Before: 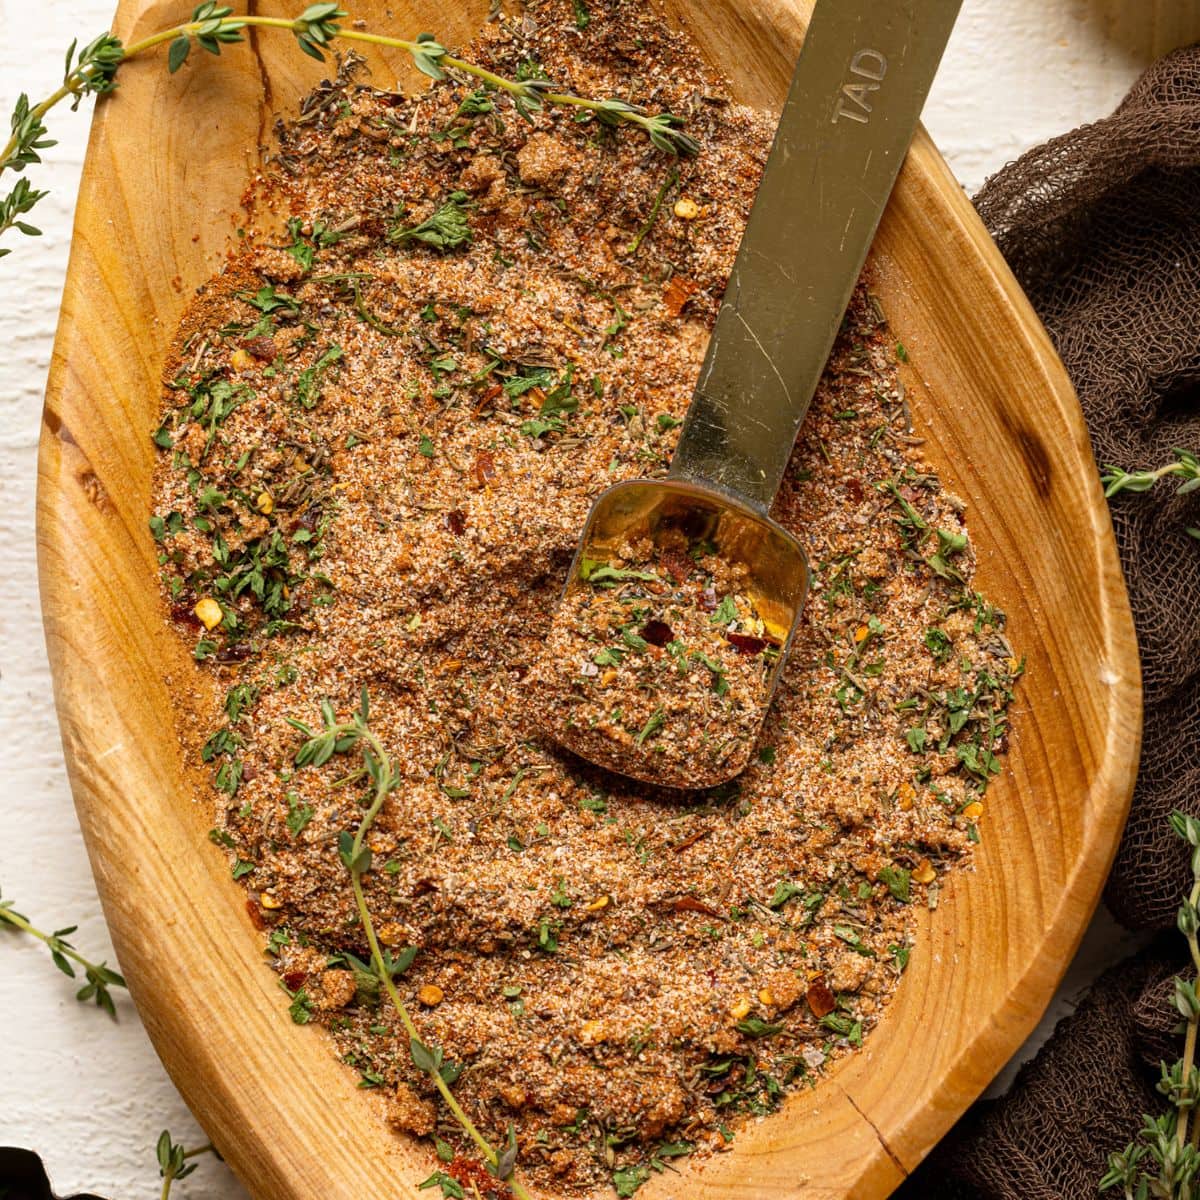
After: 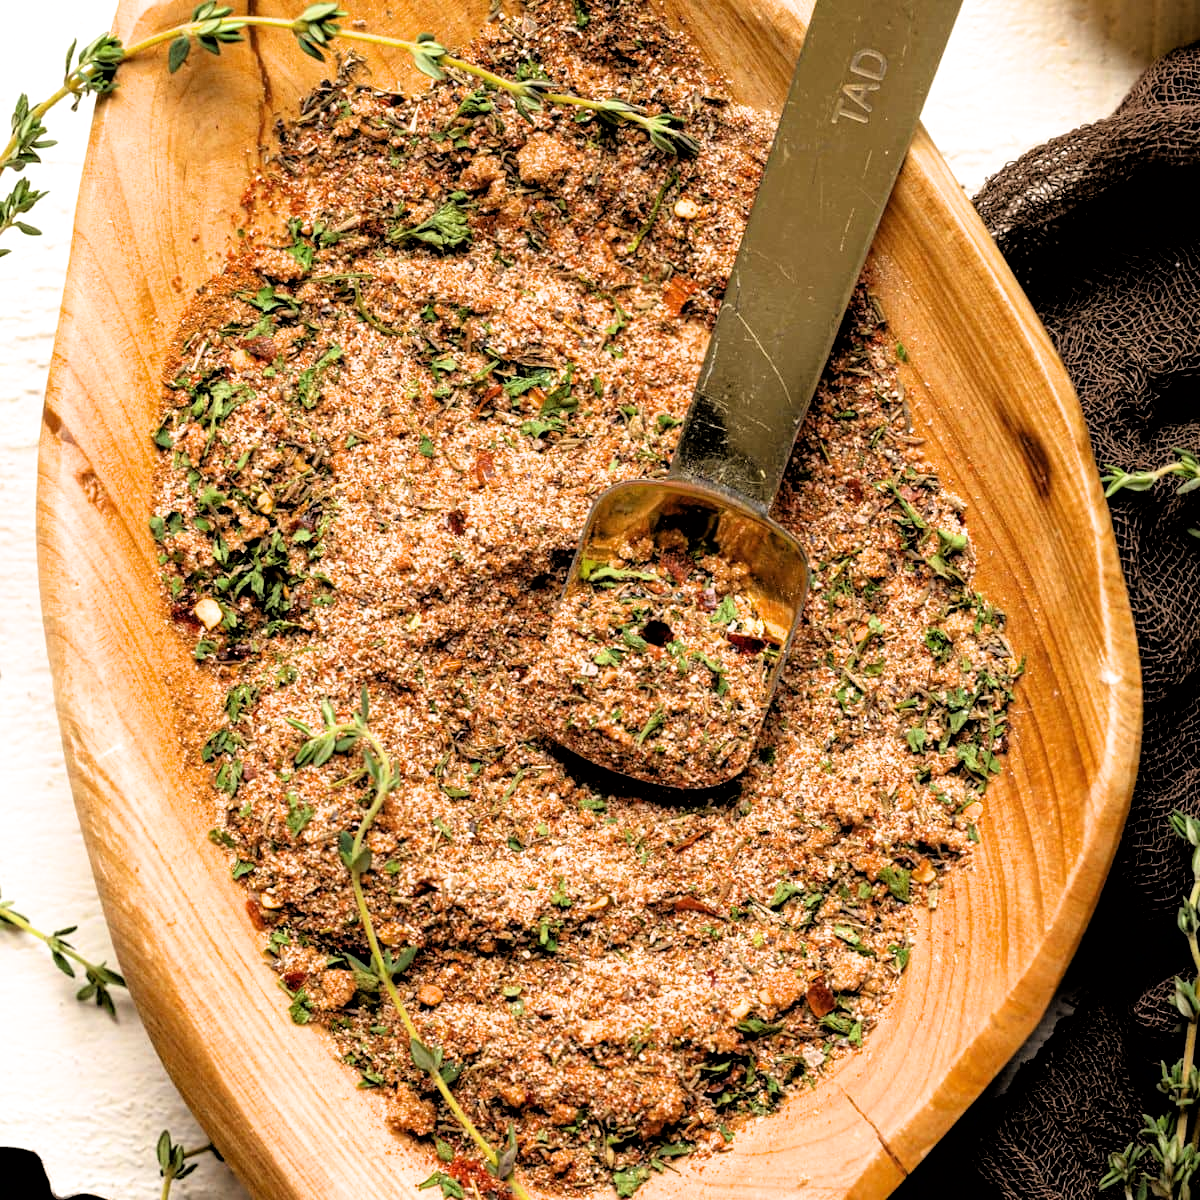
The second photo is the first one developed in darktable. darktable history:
tone equalizer: -8 EV -0.772 EV, -7 EV -0.669 EV, -6 EV -0.591 EV, -5 EV -0.378 EV, -3 EV 0.399 EV, -2 EV 0.6 EV, -1 EV 0.699 EV, +0 EV 0.759 EV
filmic rgb: black relative exposure -3.95 EV, white relative exposure 3.14 EV, hardness 2.87, color science v6 (2022)
